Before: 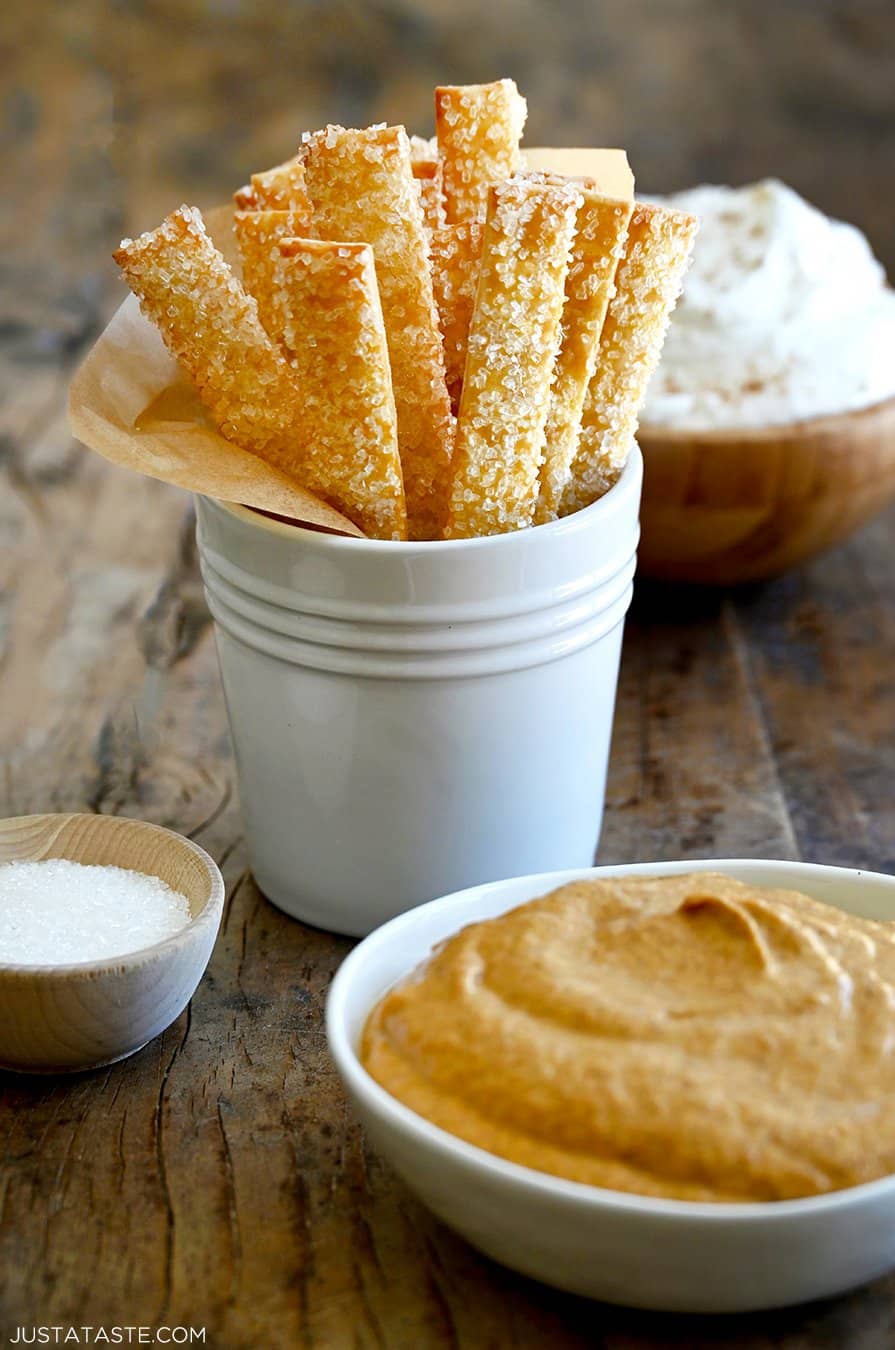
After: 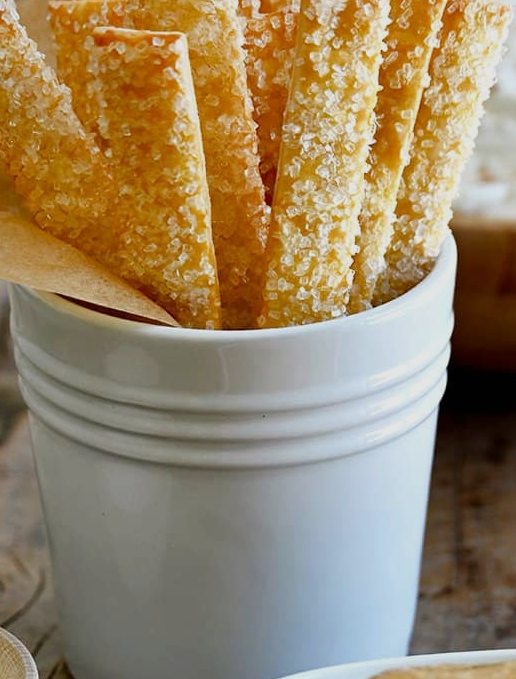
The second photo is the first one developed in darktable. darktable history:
exposure: exposure -0.346 EV, compensate highlight preservation false
crop: left 20.793%, top 15.649%, right 21.466%, bottom 34.055%
